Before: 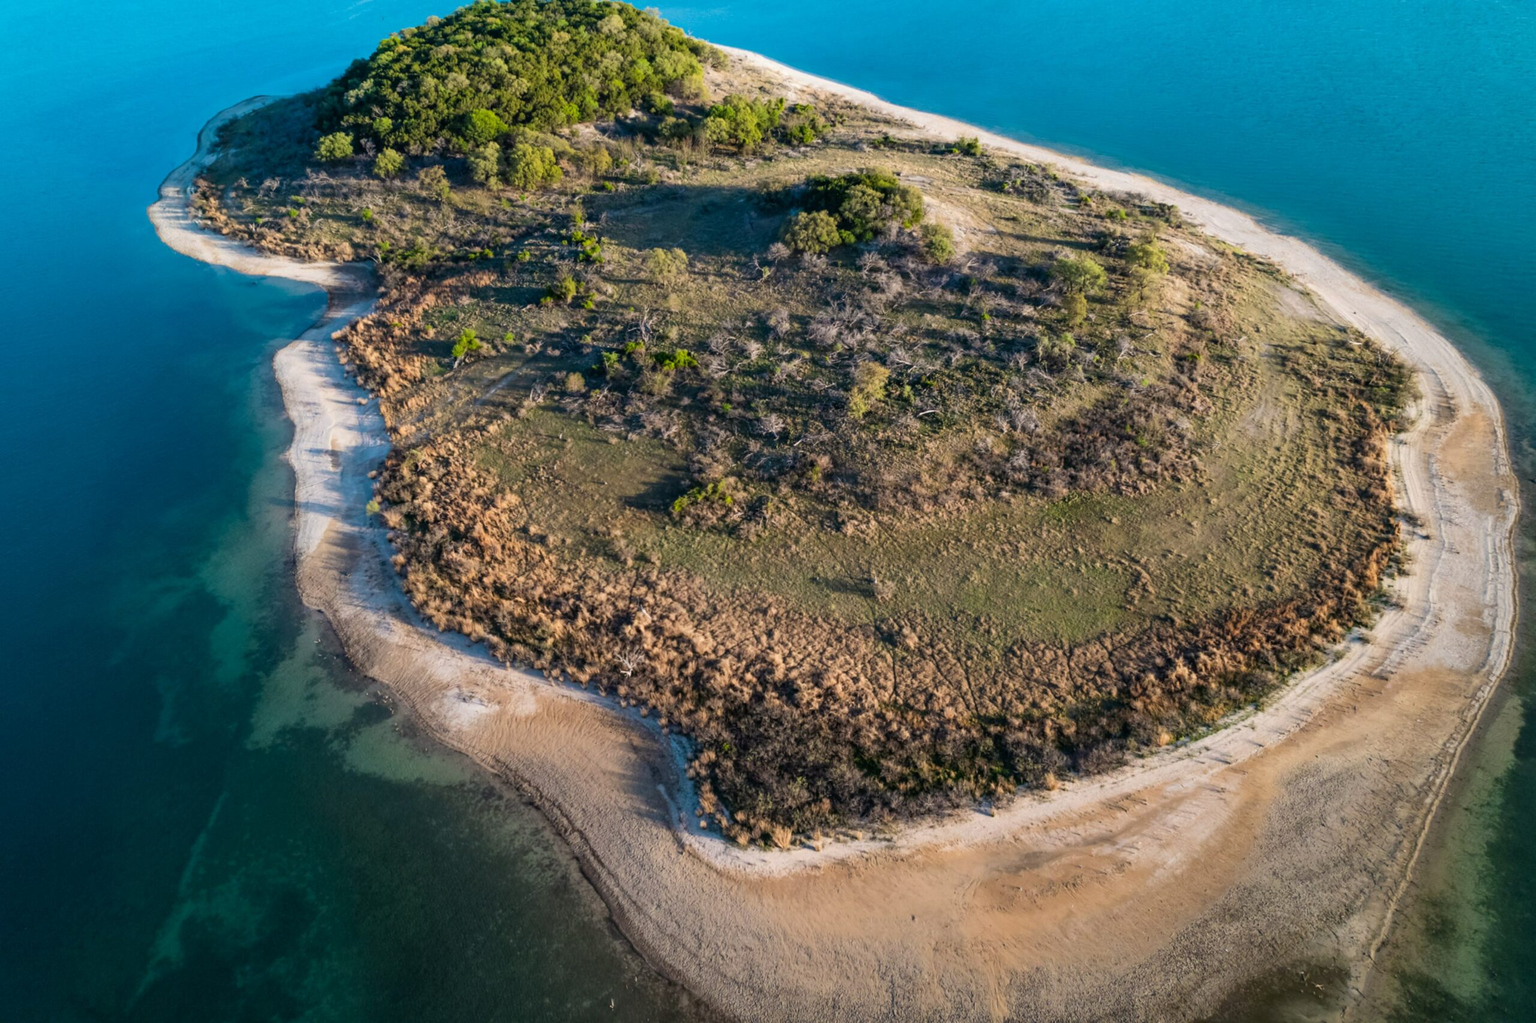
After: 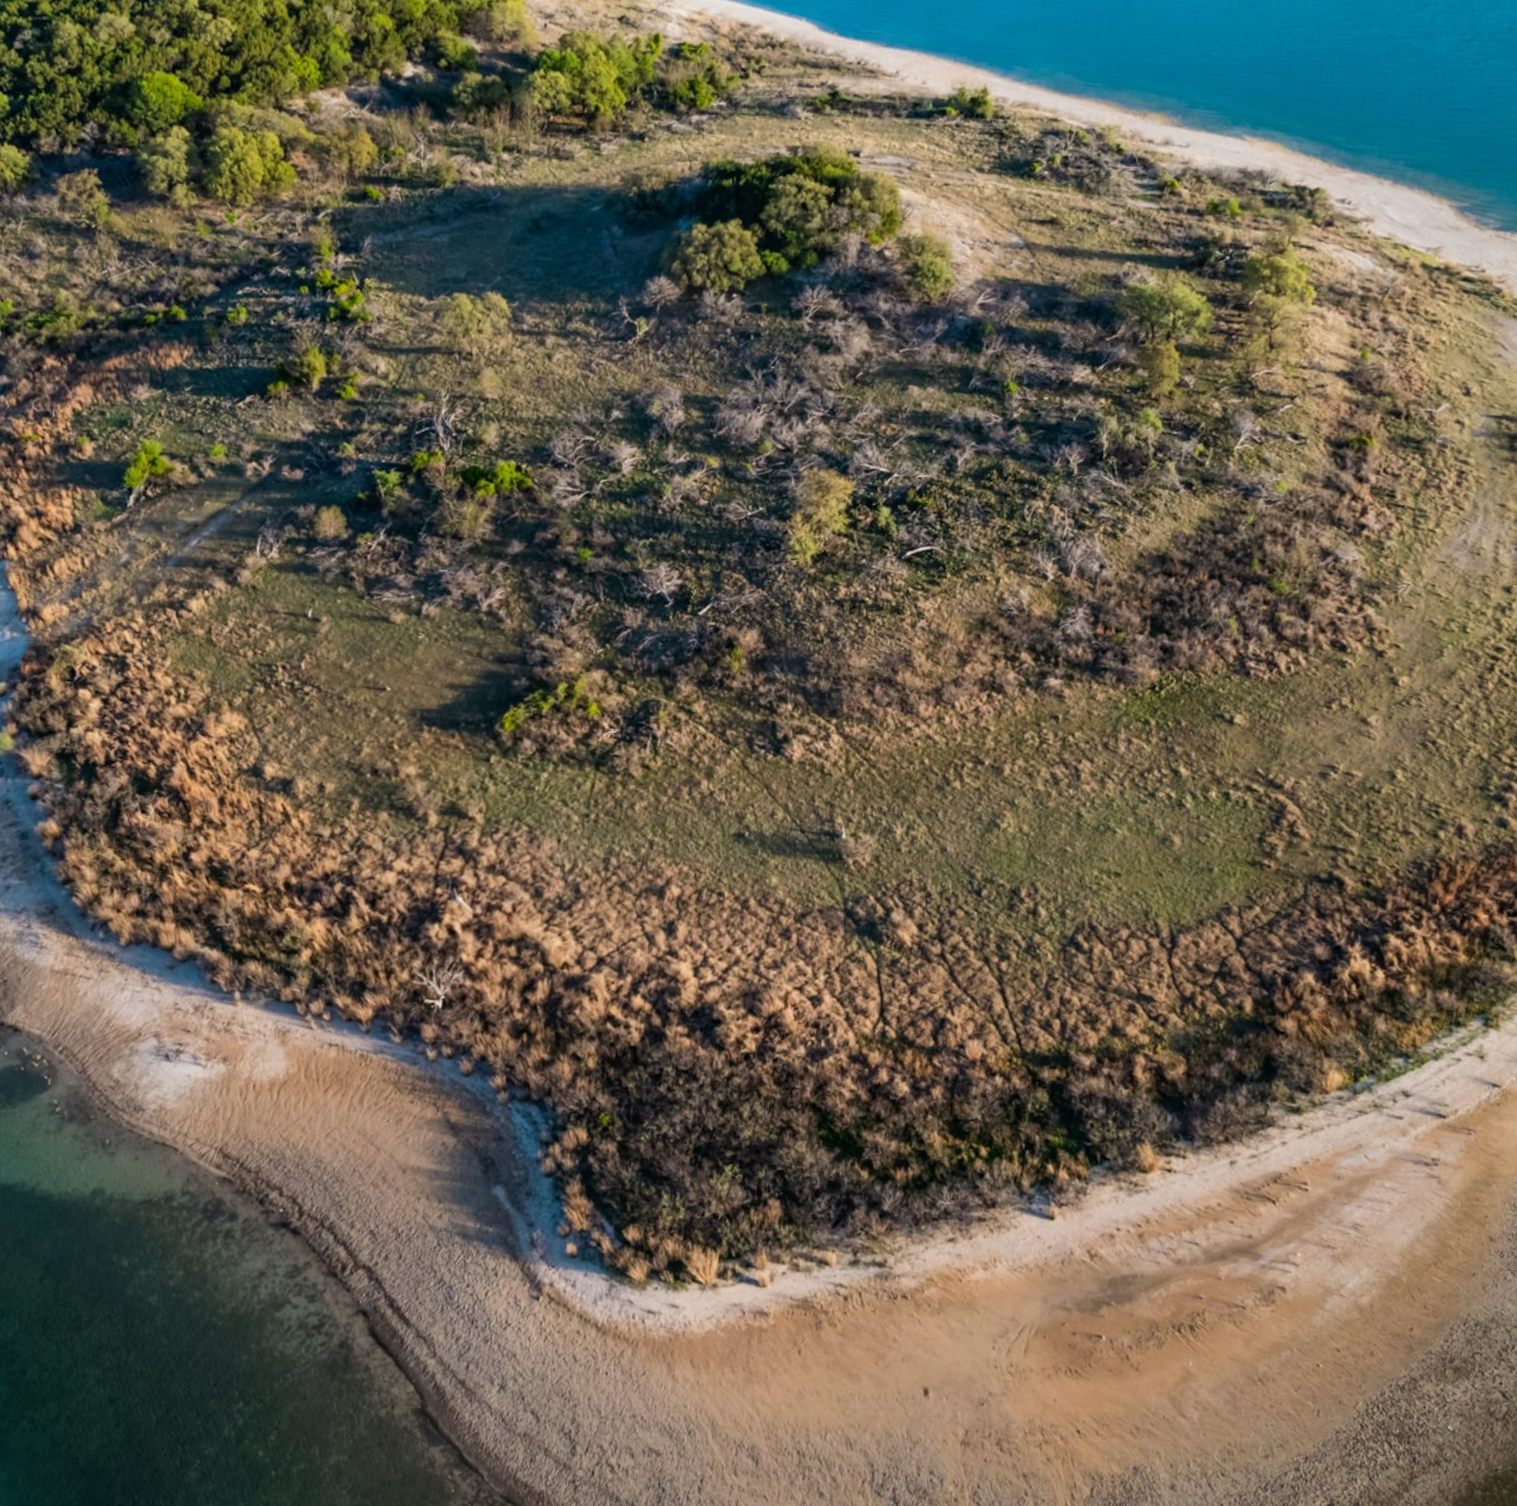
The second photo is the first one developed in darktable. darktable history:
exposure: exposure -0.177 EV, compensate highlight preservation false
rotate and perspective: rotation -2.12°, lens shift (vertical) 0.009, lens shift (horizontal) -0.008, automatic cropping original format, crop left 0.036, crop right 0.964, crop top 0.05, crop bottom 0.959
crop and rotate: left 22.918%, top 5.629%, right 14.711%, bottom 2.247%
